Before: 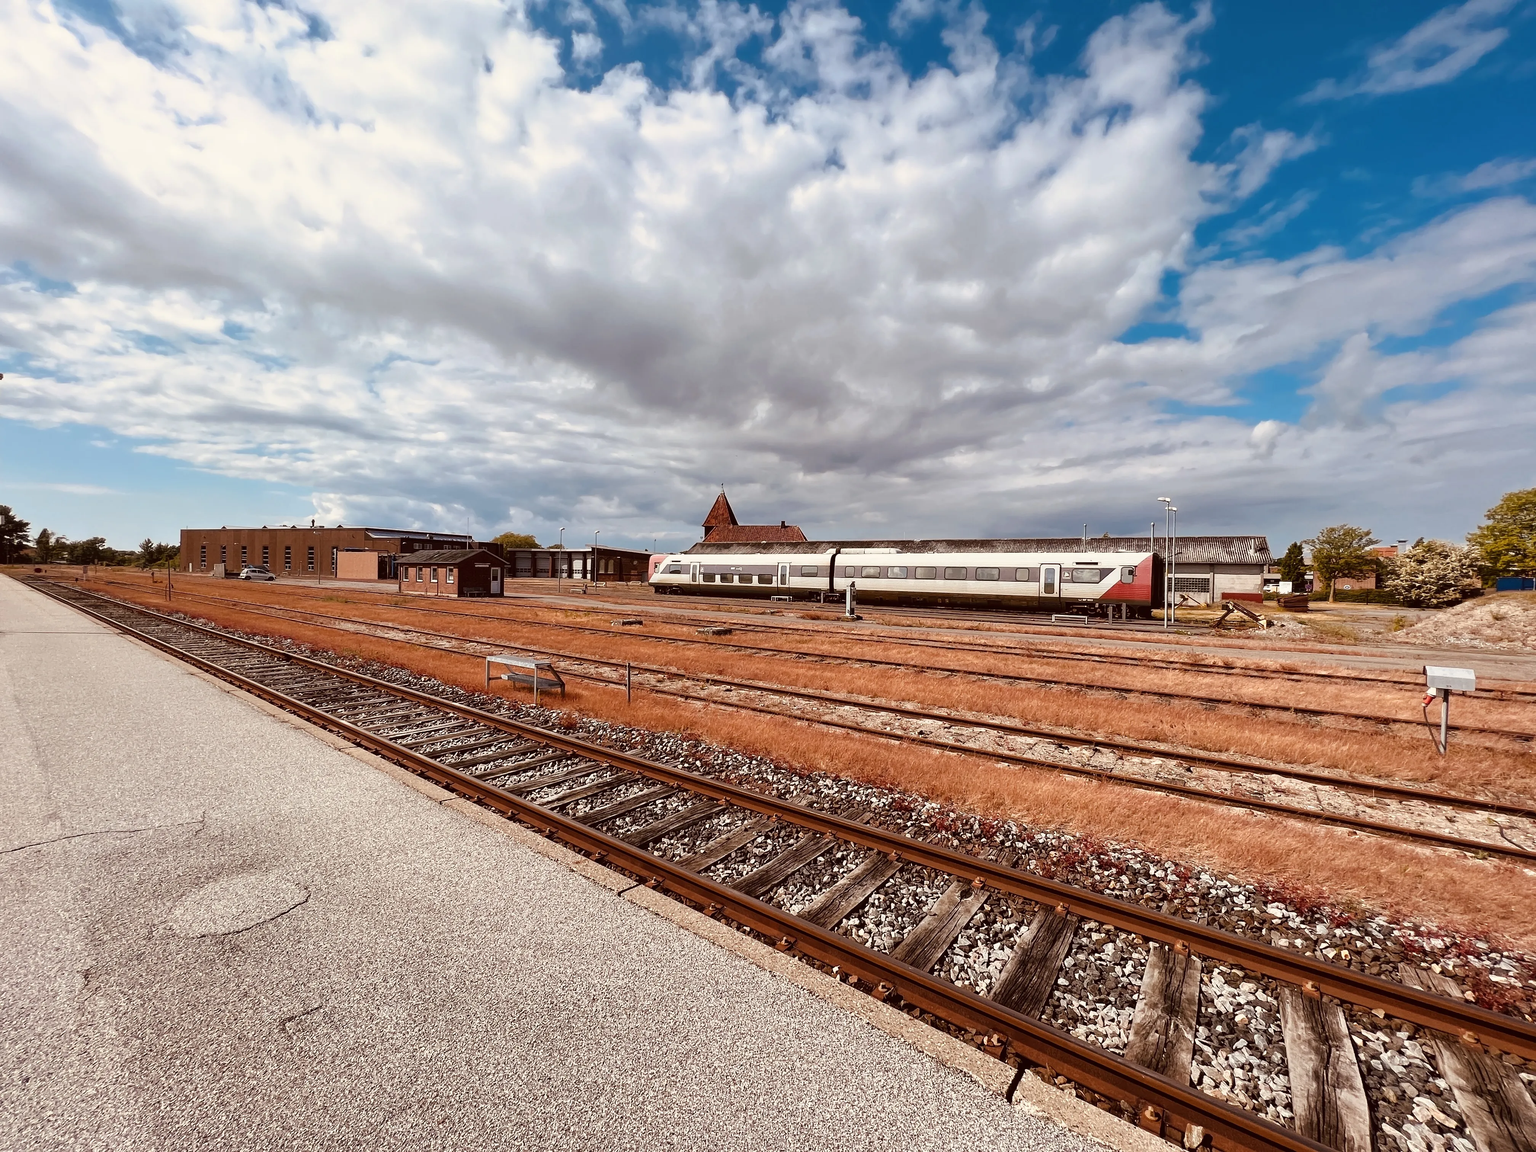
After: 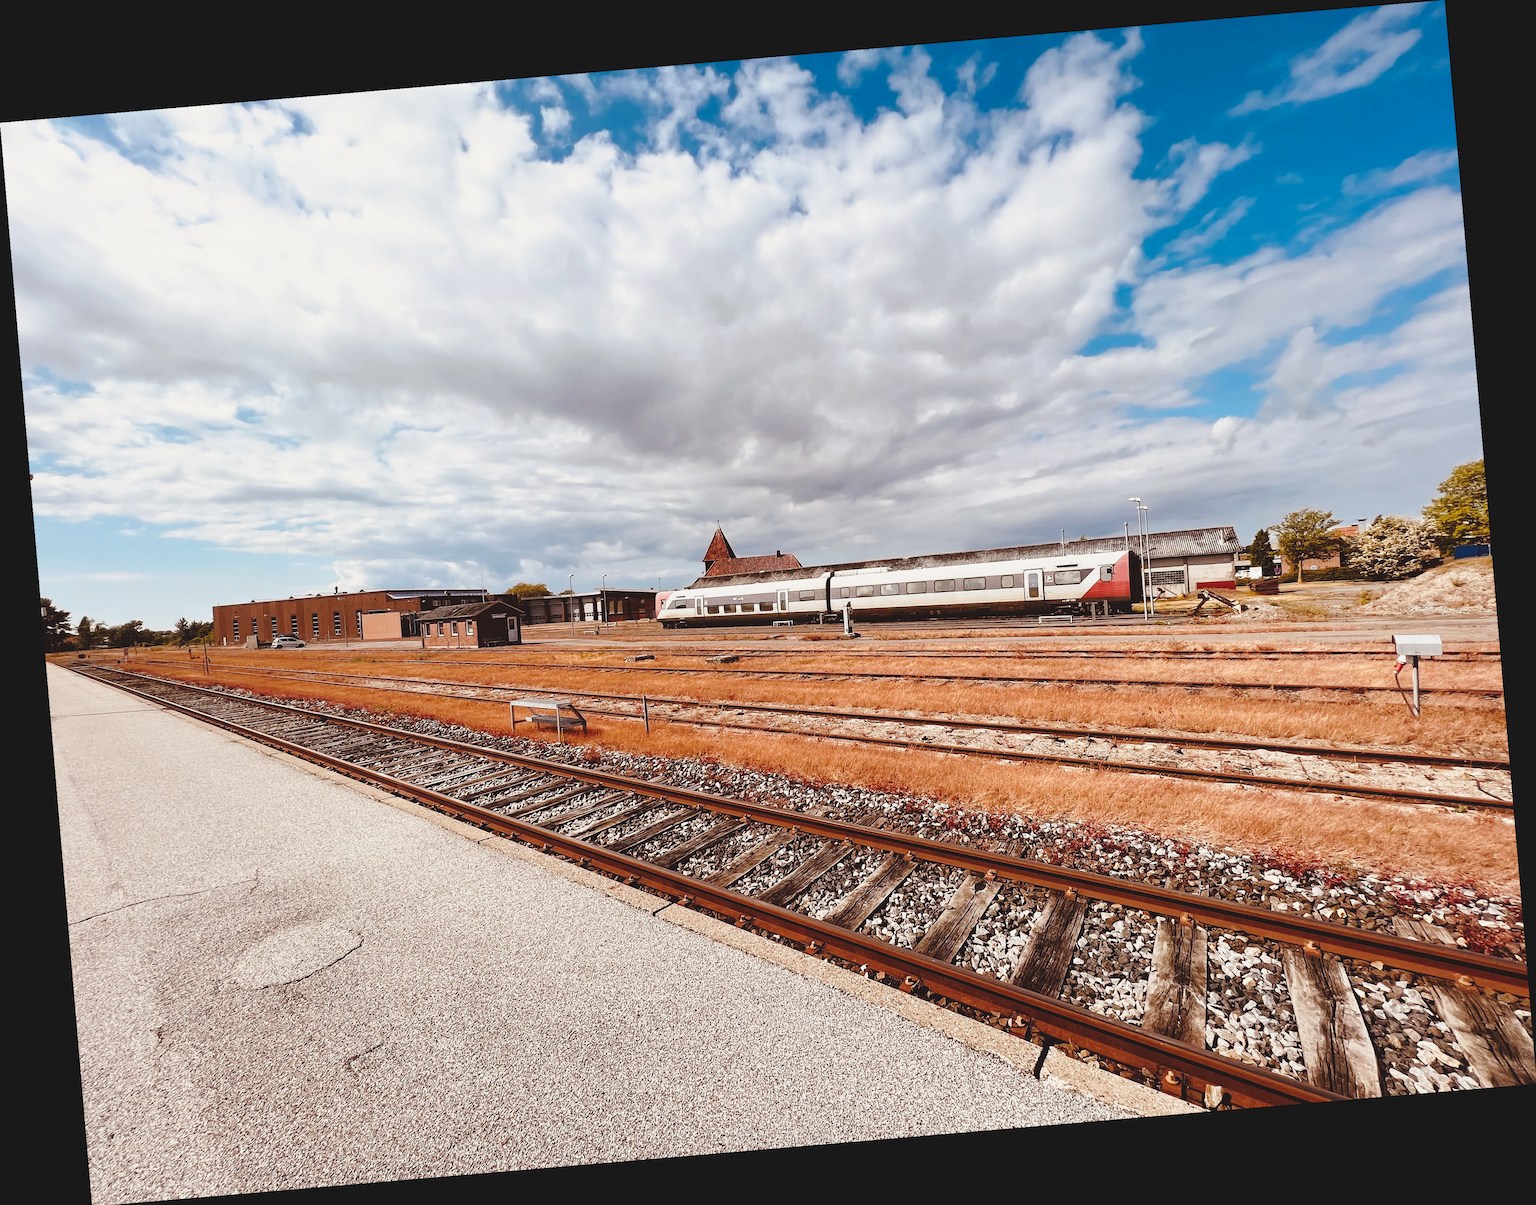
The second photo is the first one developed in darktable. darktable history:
rotate and perspective: rotation -4.86°, automatic cropping off
exposure: black level correction -0.015, exposure -0.5 EV, compensate highlight preservation false
base curve: curves: ch0 [(0, 0) (0.028, 0.03) (0.121, 0.232) (0.46, 0.748) (0.859, 0.968) (1, 1)], preserve colors none
